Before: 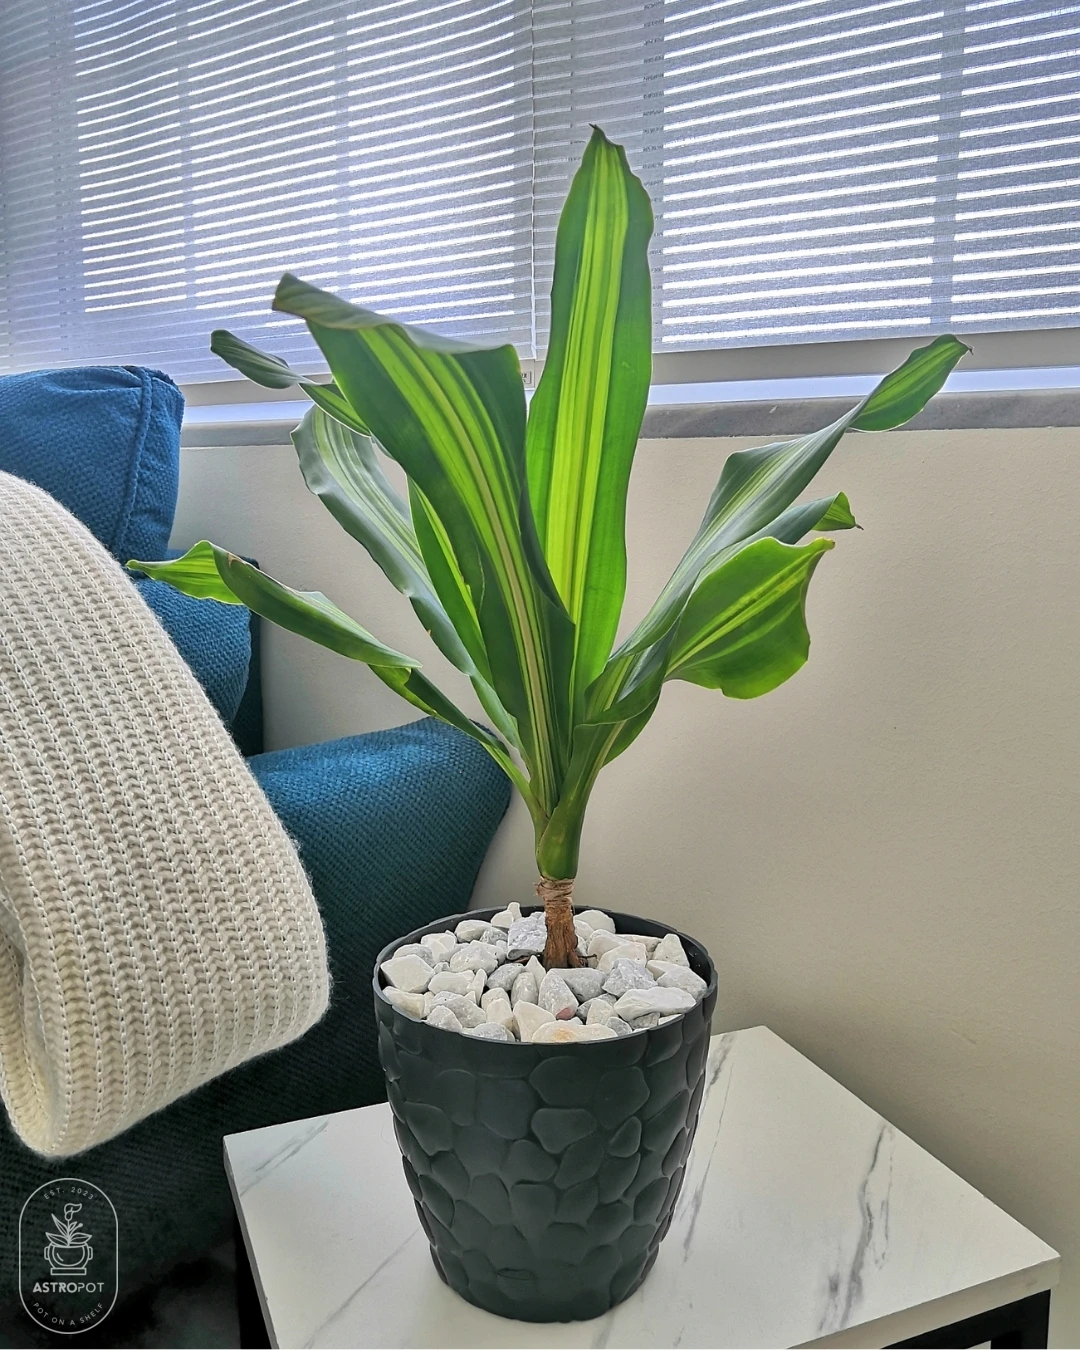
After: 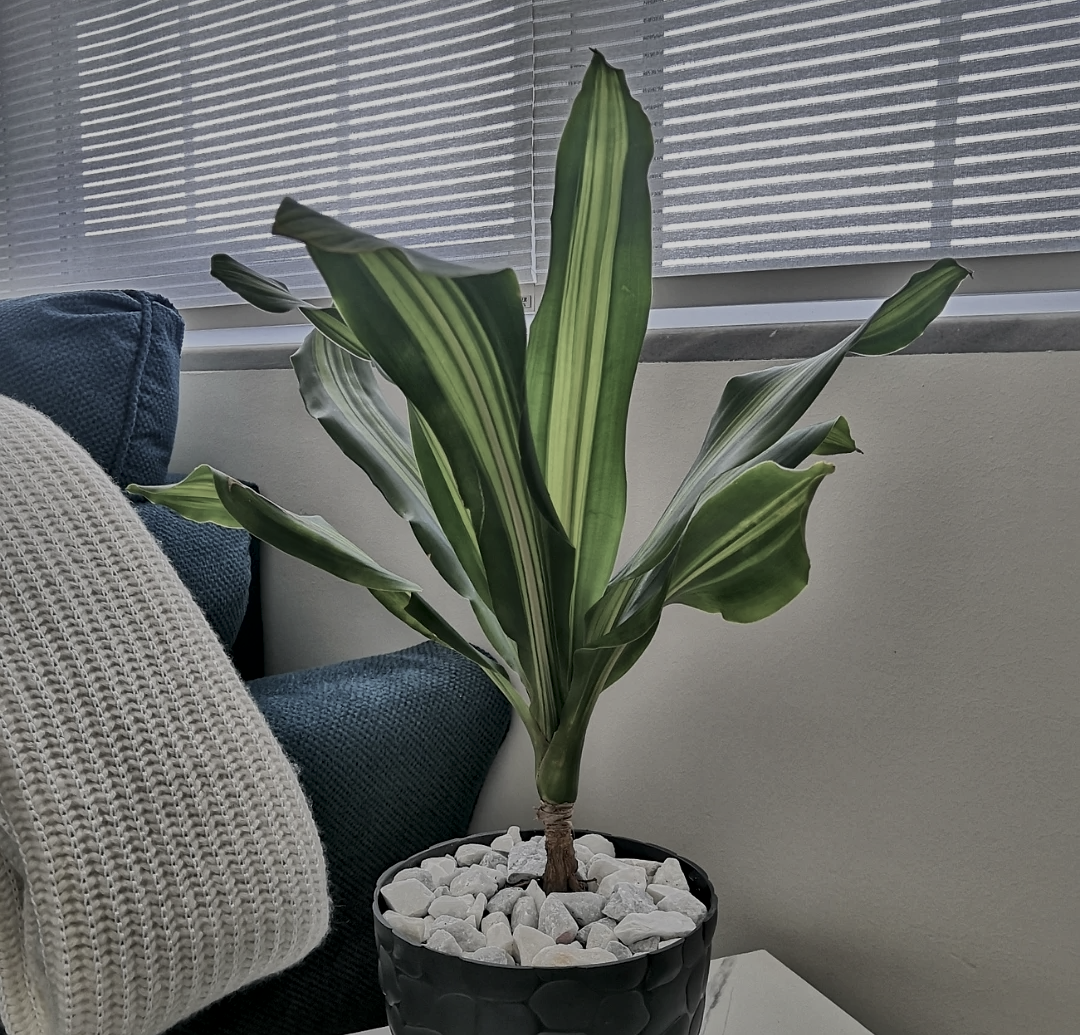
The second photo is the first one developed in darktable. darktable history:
crop: top 5.667%, bottom 17.637%
local contrast: mode bilateral grid, contrast 20, coarseness 50, detail 171%, midtone range 0.2
exposure: exposure -1 EV, compensate highlight preservation false
color correction: saturation 0.5
